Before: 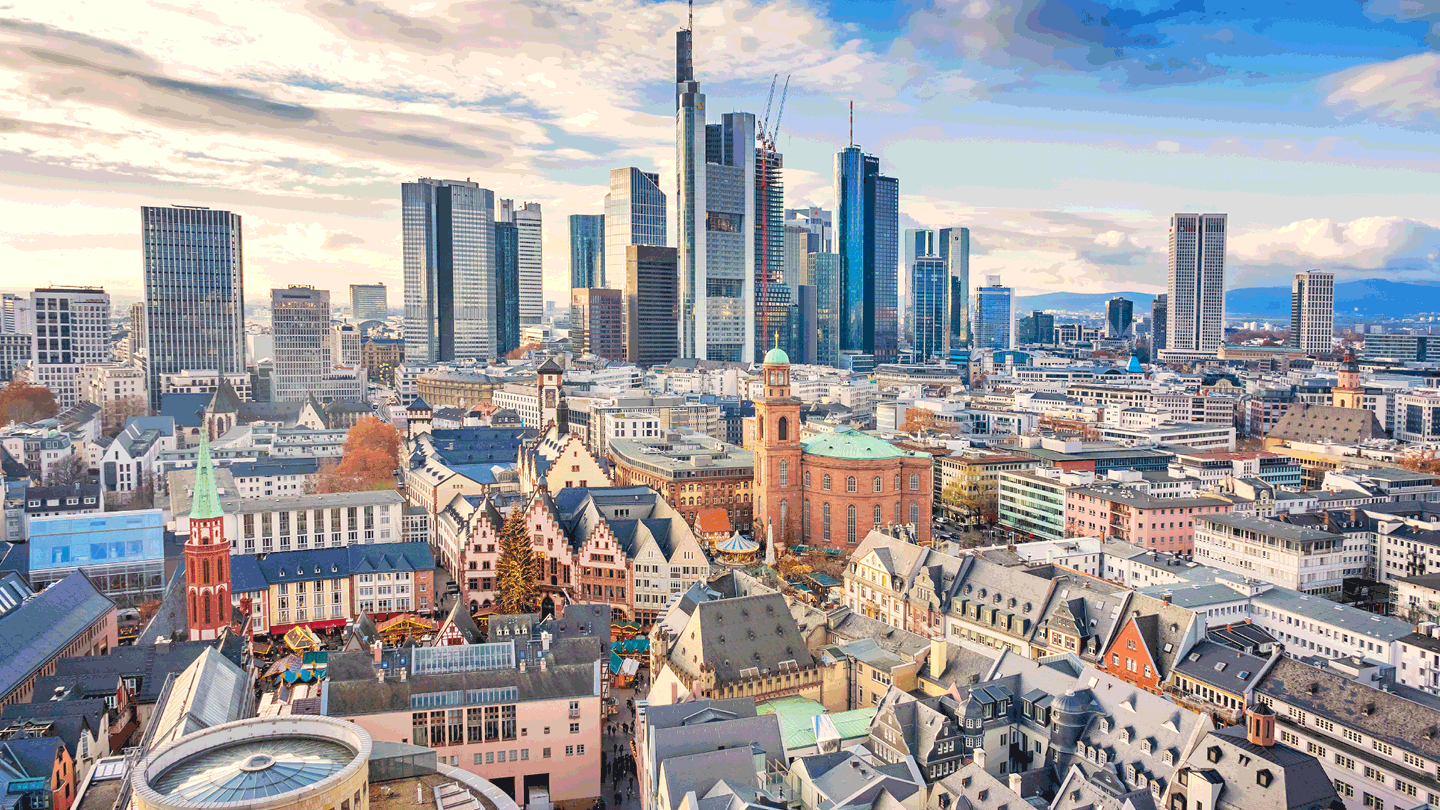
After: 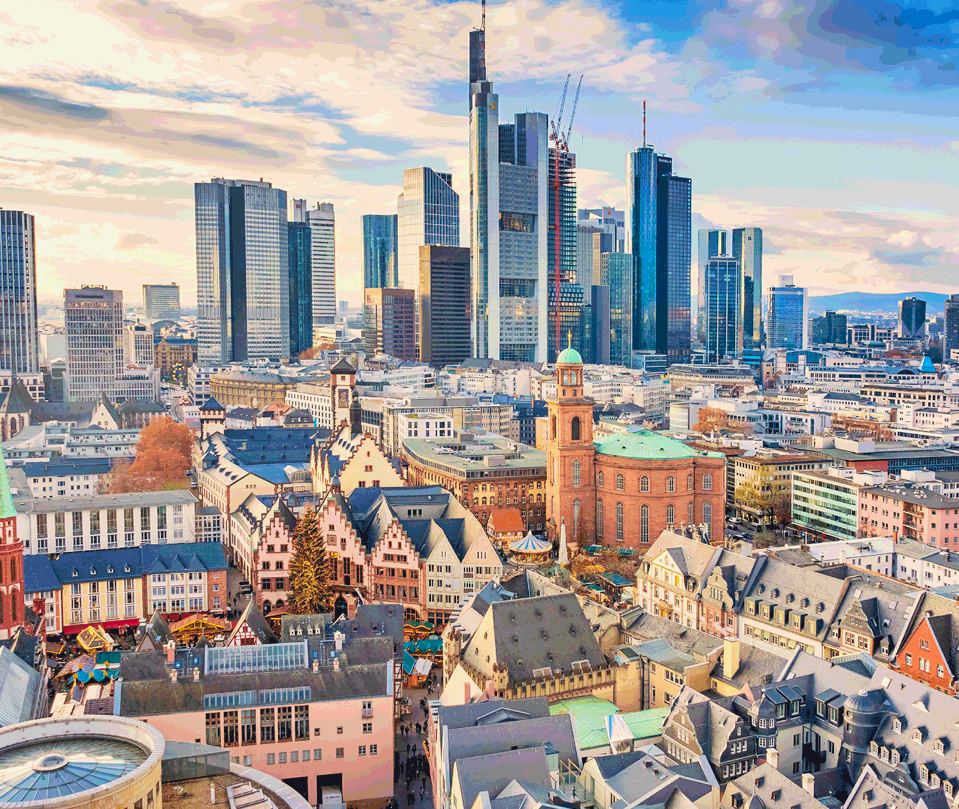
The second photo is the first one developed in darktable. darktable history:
crop and rotate: left 14.385%, right 18.948%
exposure: exposure -0.177 EV, compensate highlight preservation false
velvia: strength 27%
contrast brightness saturation: contrast 0.1, brightness 0.03, saturation 0.09
